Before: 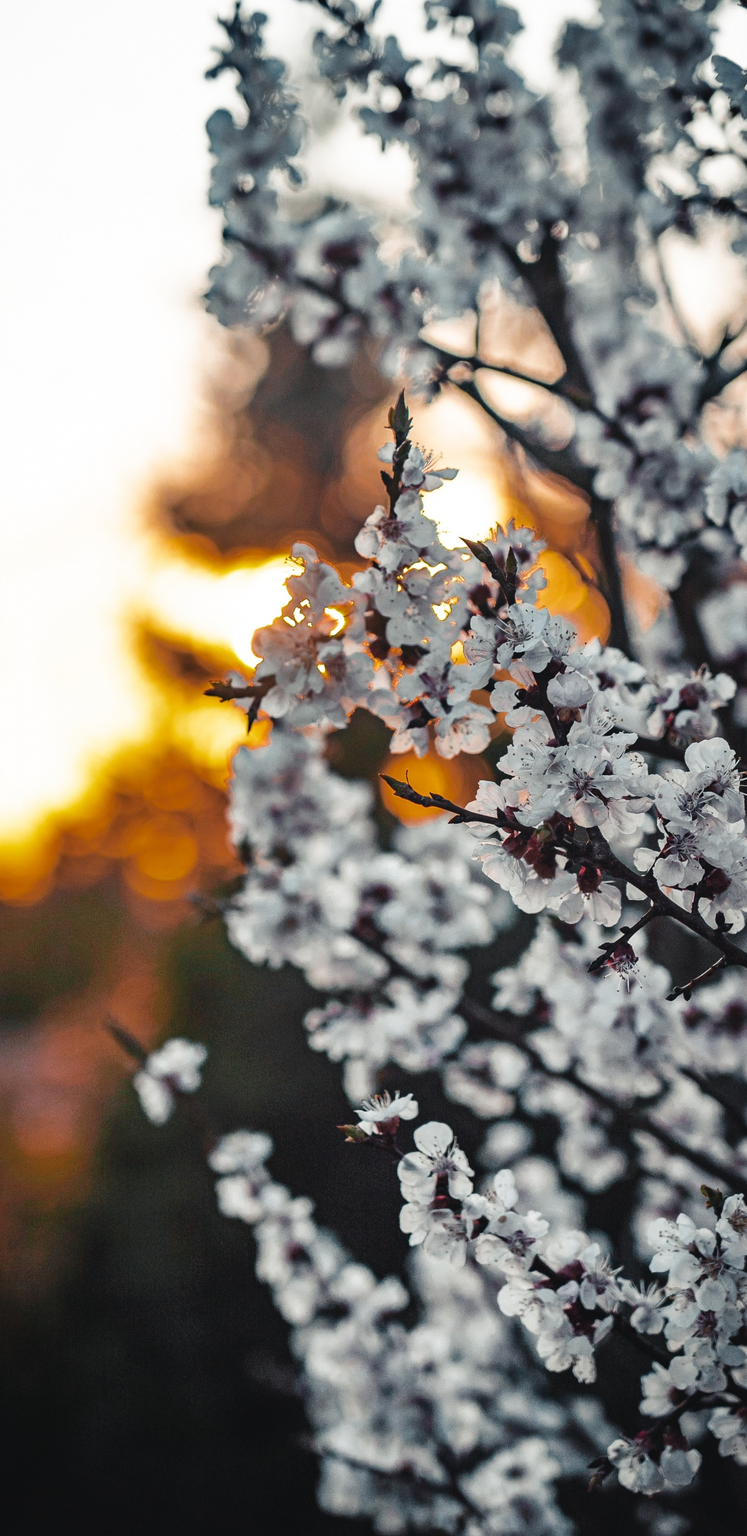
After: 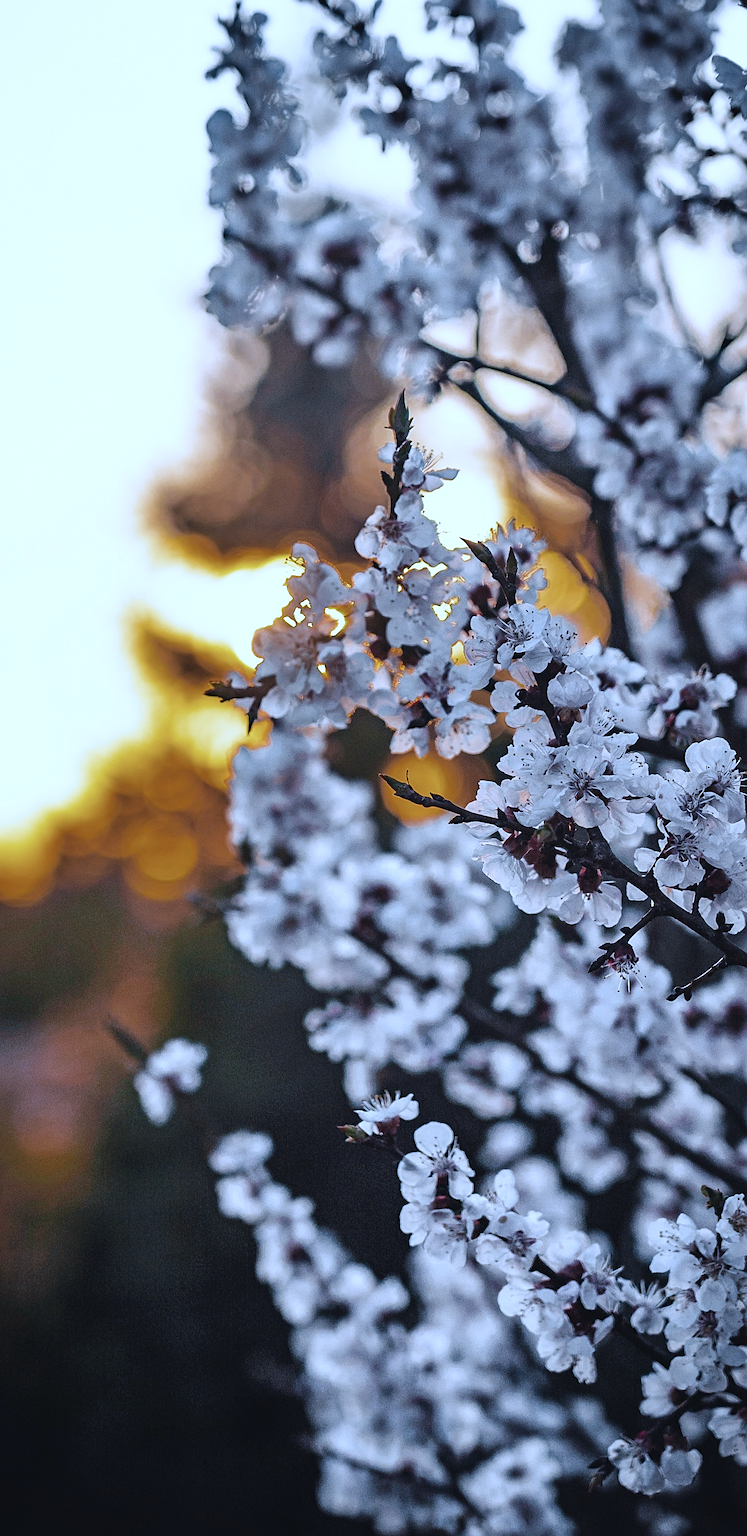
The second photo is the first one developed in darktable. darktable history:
sharpen: on, module defaults
color zones: curves: ch0 [(0, 0.5) (0.143, 0.5) (0.286, 0.5) (0.429, 0.504) (0.571, 0.5) (0.714, 0.509) (0.857, 0.5) (1, 0.5)]; ch1 [(0, 0.425) (0.143, 0.425) (0.286, 0.375) (0.429, 0.405) (0.571, 0.5) (0.714, 0.47) (0.857, 0.425) (1, 0.435)]; ch2 [(0, 0.5) (0.143, 0.5) (0.286, 0.5) (0.429, 0.517) (0.571, 0.5) (0.714, 0.51) (0.857, 0.5) (1, 0.5)]
white balance: red 0.871, blue 1.249
